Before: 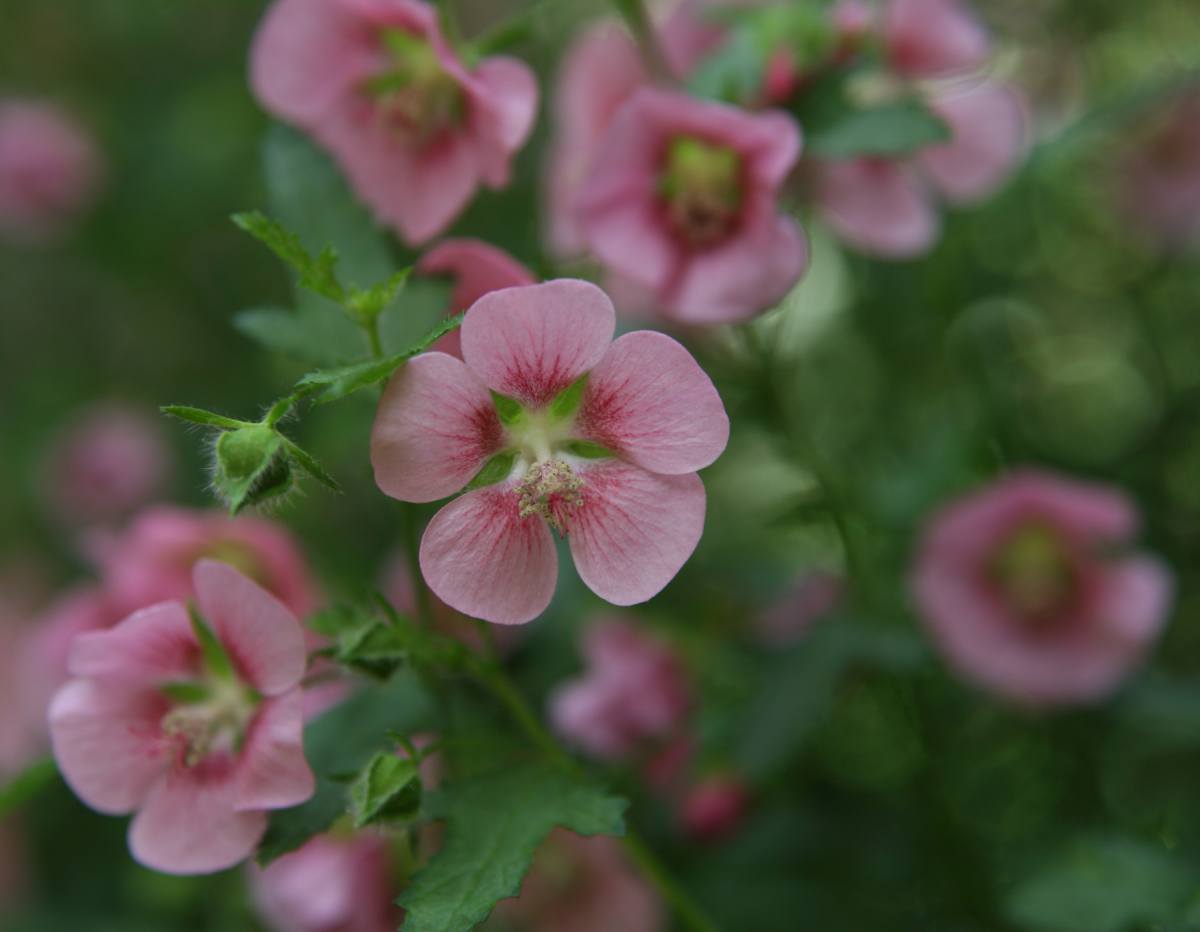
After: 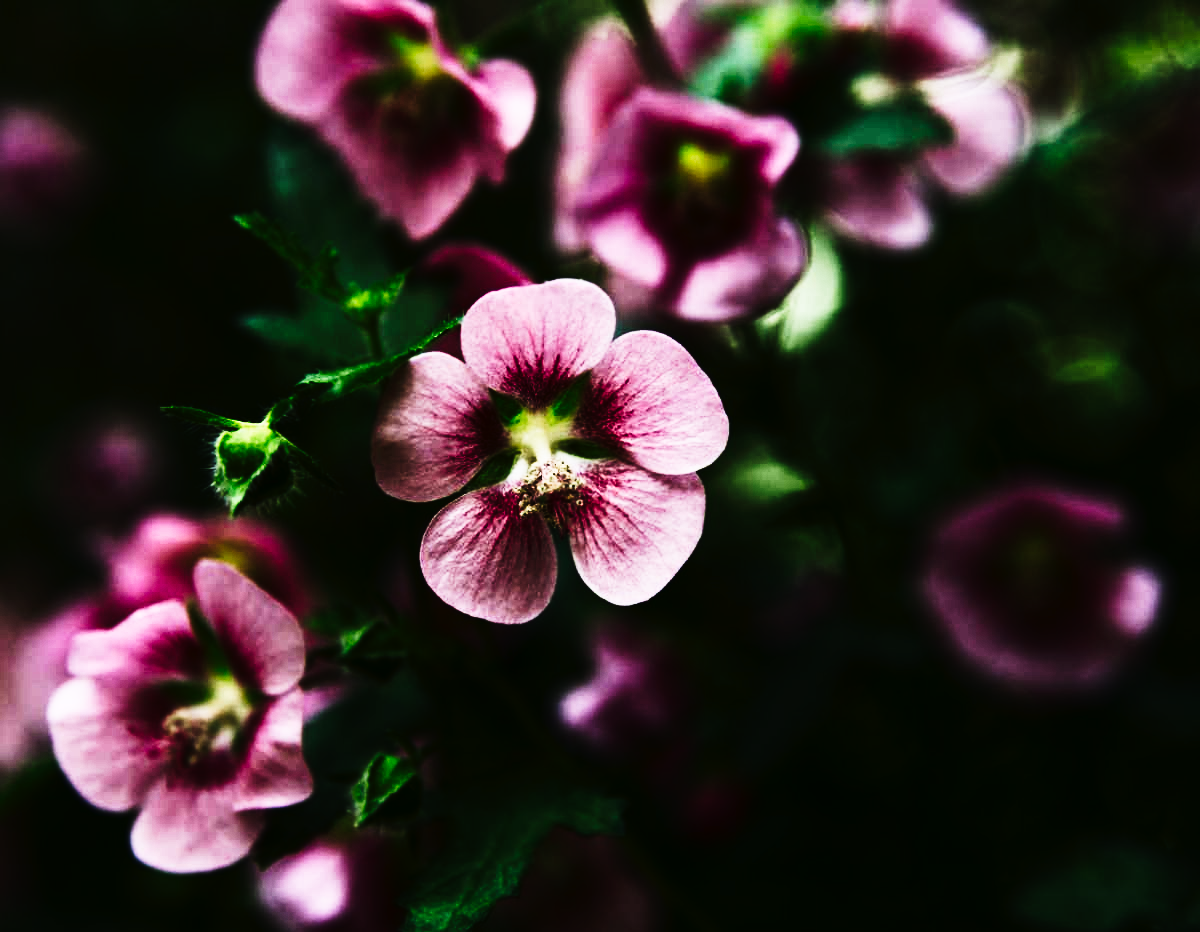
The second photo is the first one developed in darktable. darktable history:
contrast brightness saturation: contrast 0.5, saturation -0.1
tone curve: curves: ch0 [(0, 0) (0.003, 0.006) (0.011, 0.008) (0.025, 0.011) (0.044, 0.015) (0.069, 0.019) (0.1, 0.023) (0.136, 0.03) (0.177, 0.042) (0.224, 0.065) (0.277, 0.103) (0.335, 0.177) (0.399, 0.294) (0.468, 0.463) (0.543, 0.639) (0.623, 0.805) (0.709, 0.909) (0.801, 0.967) (0.898, 0.989) (1, 1)], preserve colors none
